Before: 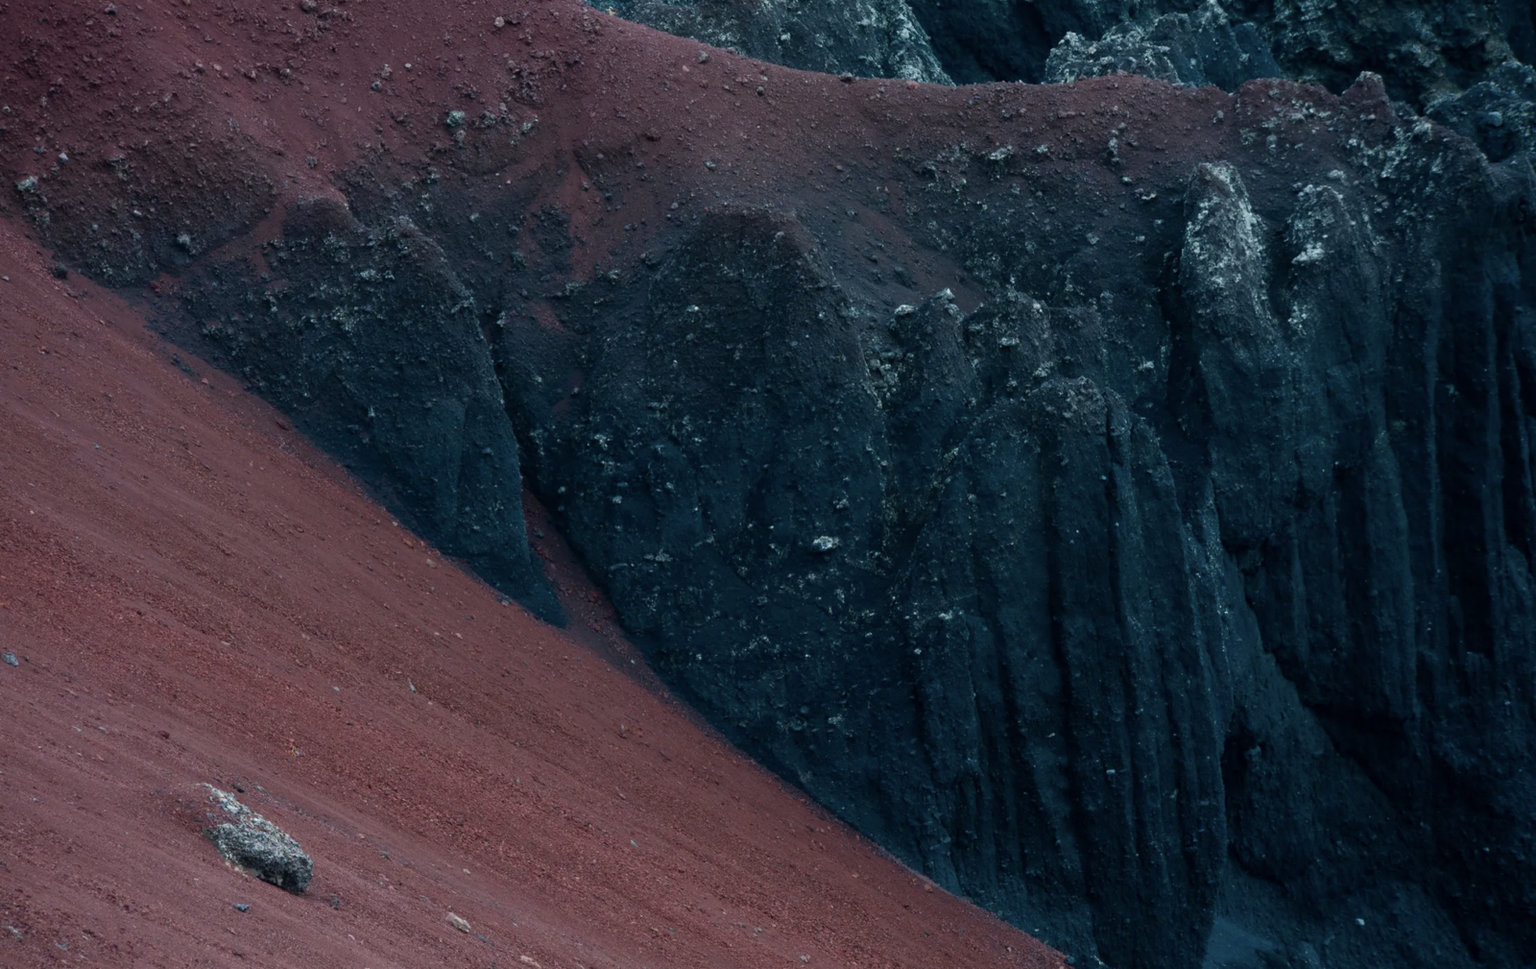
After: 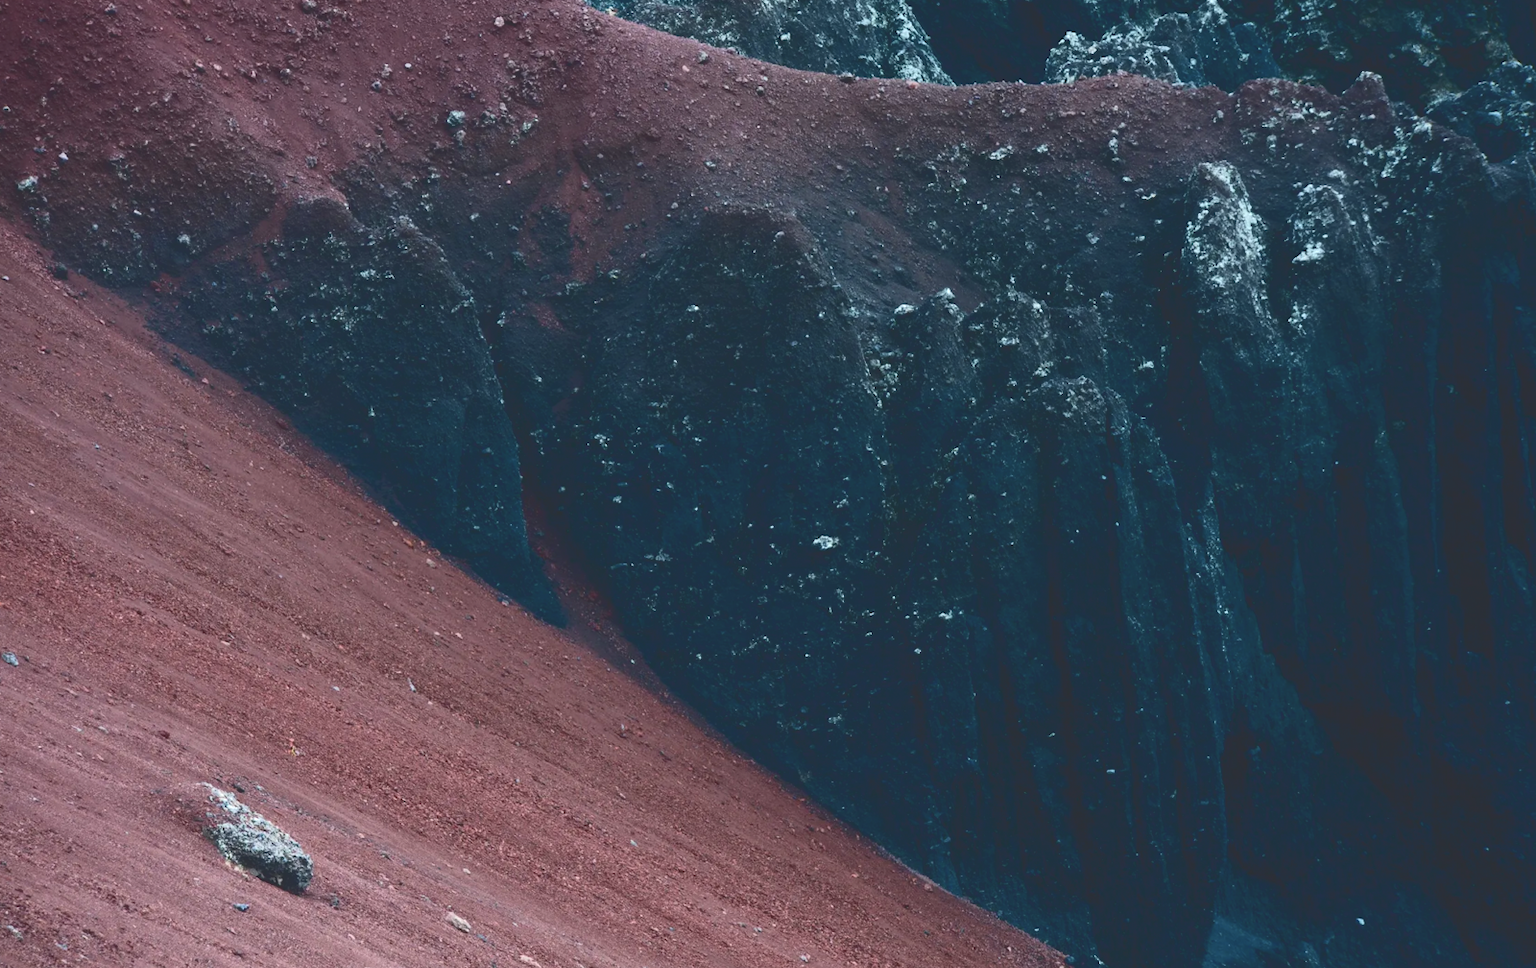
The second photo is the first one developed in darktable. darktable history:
exposure: black level correction 0, exposure 0.694 EV, compensate highlight preservation false
tone curve: curves: ch0 [(0, 0) (0.003, 0.19) (0.011, 0.192) (0.025, 0.192) (0.044, 0.194) (0.069, 0.196) (0.1, 0.197) (0.136, 0.198) (0.177, 0.216) (0.224, 0.236) (0.277, 0.269) (0.335, 0.331) (0.399, 0.418) (0.468, 0.515) (0.543, 0.621) (0.623, 0.725) (0.709, 0.804) (0.801, 0.859) (0.898, 0.913) (1, 1)], color space Lab, independent channels, preserve colors none
